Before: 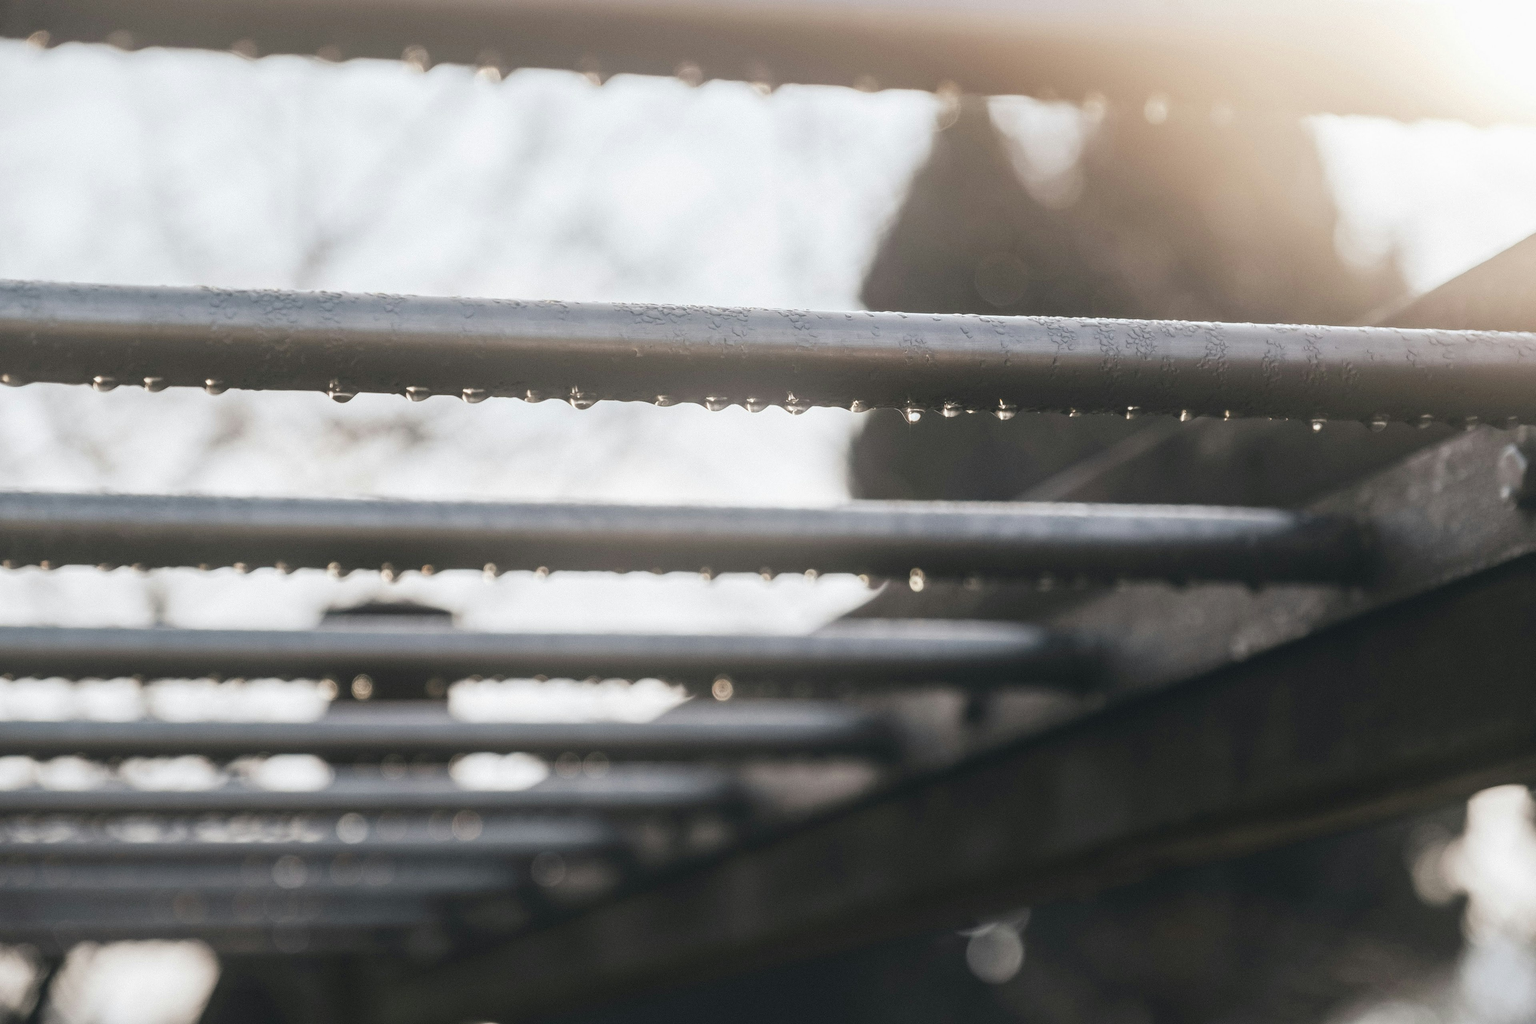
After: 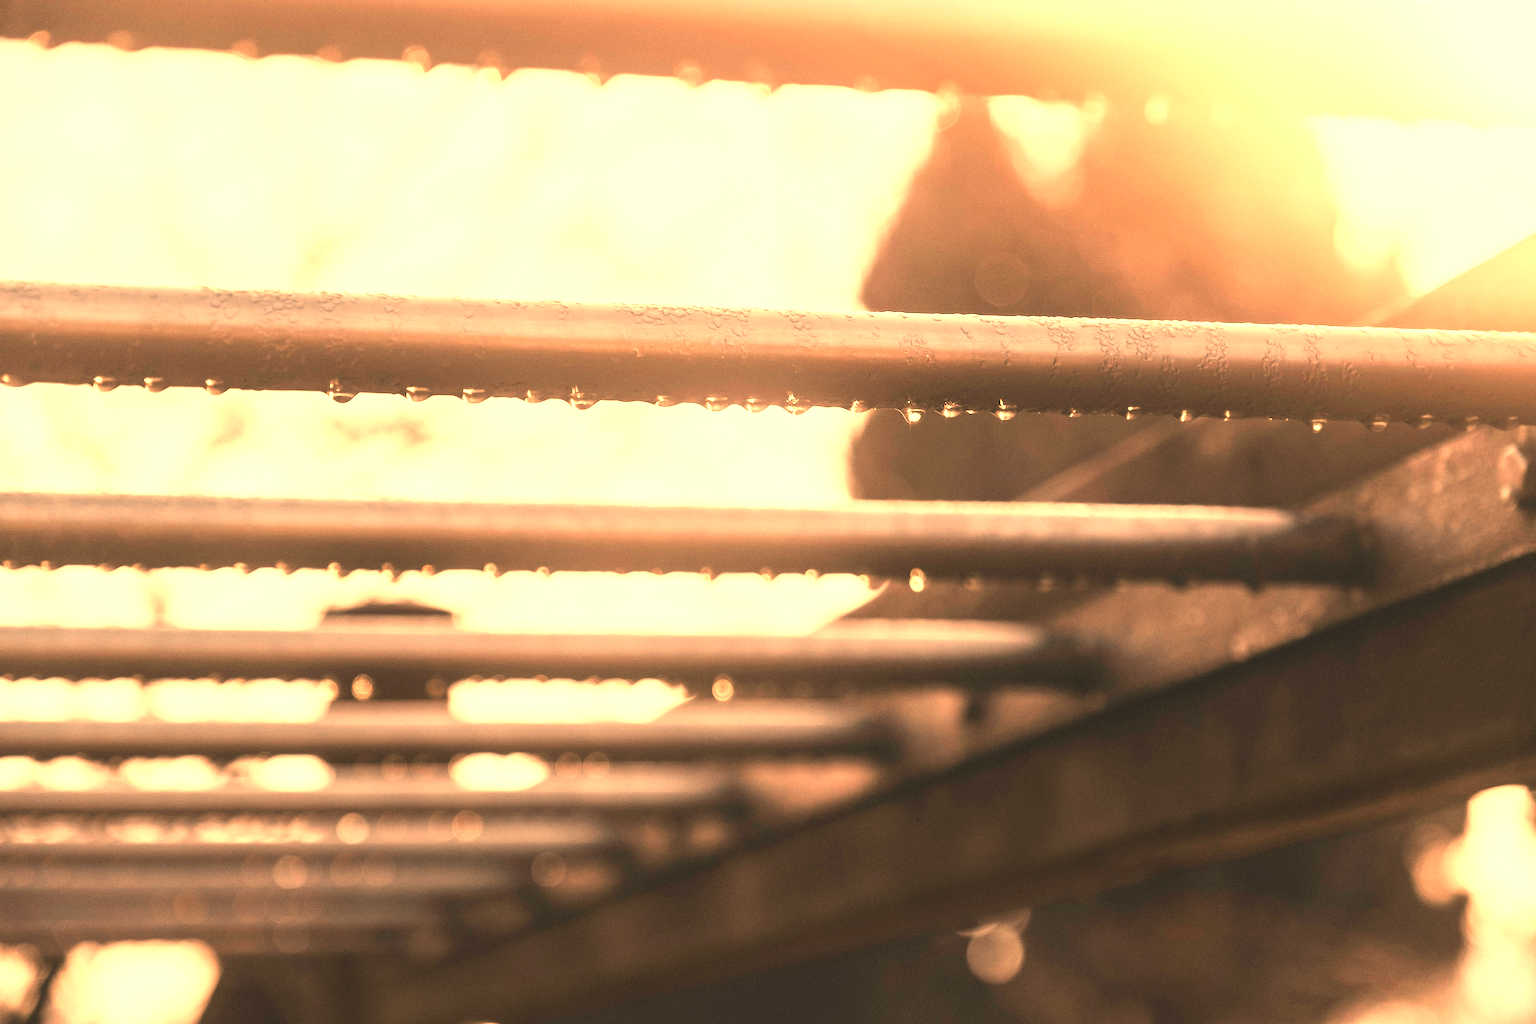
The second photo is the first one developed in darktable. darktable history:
exposure: black level correction -0.001, exposure 0.9 EV, compensate exposure bias true, compensate highlight preservation false
white balance: red 1.467, blue 0.684
